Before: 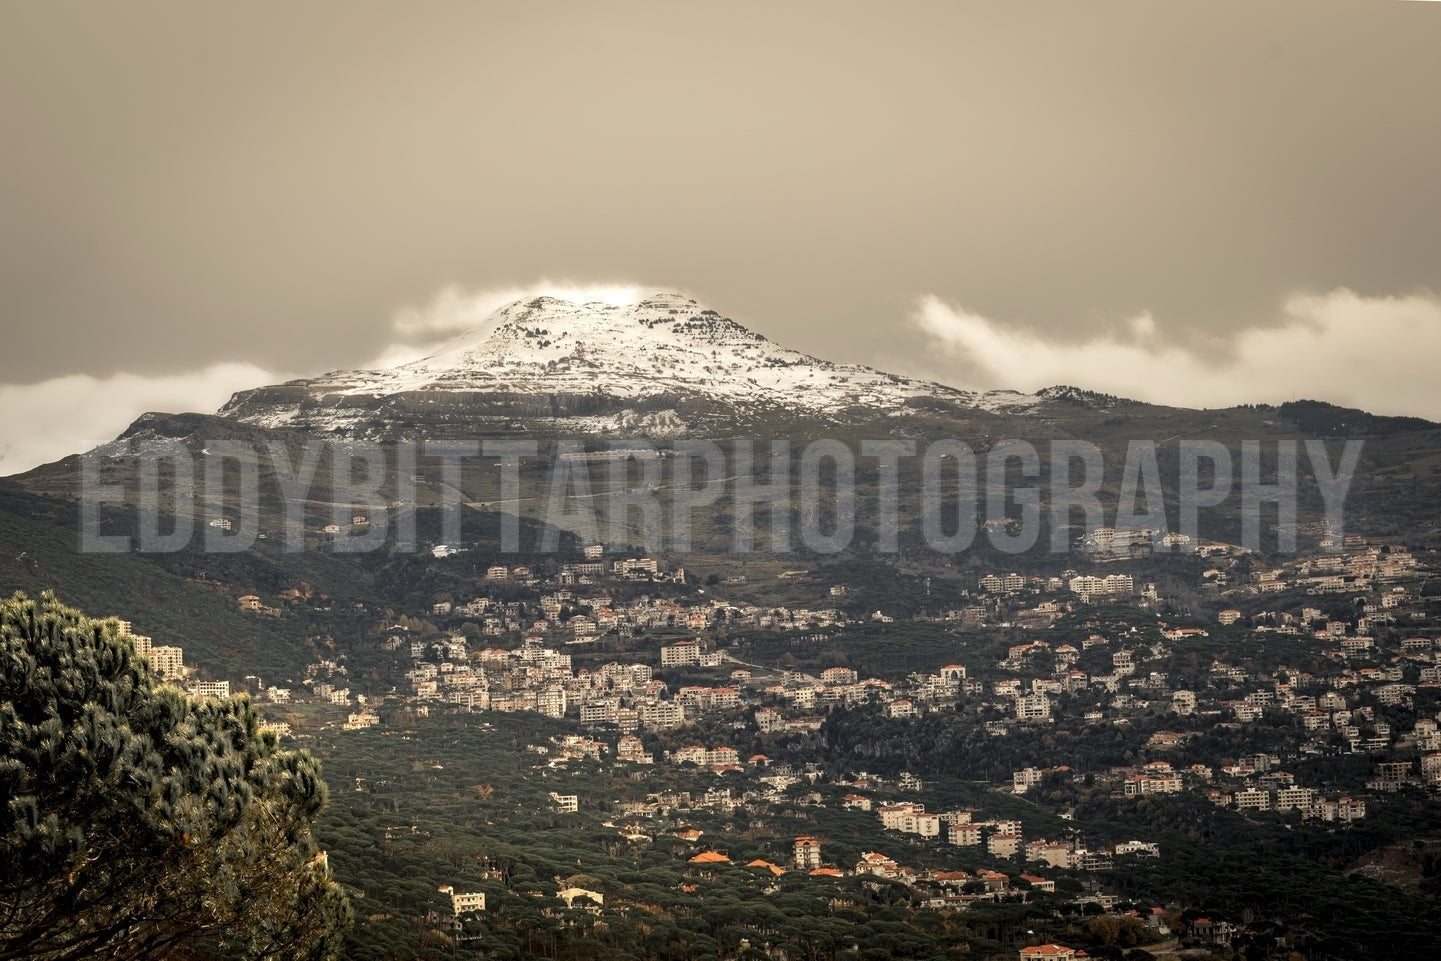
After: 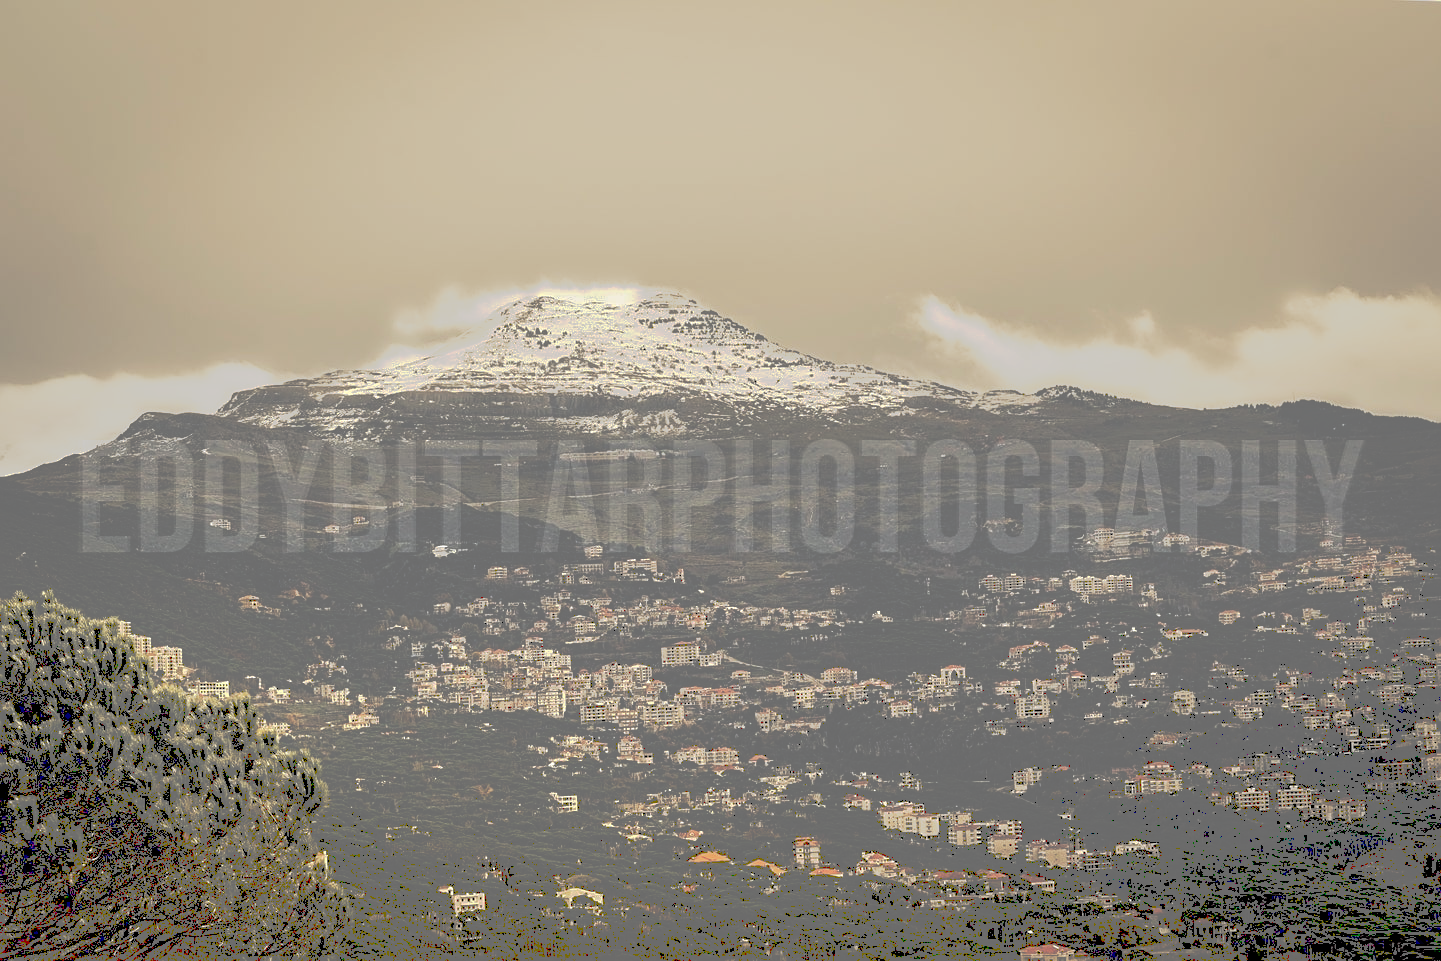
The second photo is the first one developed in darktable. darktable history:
tone curve: curves: ch0 [(0, 0) (0.003, 0.449) (0.011, 0.449) (0.025, 0.449) (0.044, 0.45) (0.069, 0.453) (0.1, 0.453) (0.136, 0.455) (0.177, 0.458) (0.224, 0.462) (0.277, 0.47) (0.335, 0.491) (0.399, 0.522) (0.468, 0.561) (0.543, 0.619) (0.623, 0.69) (0.709, 0.756) (0.801, 0.802) (0.898, 0.825) (1, 1)], preserve colors none
sharpen: on, module defaults
color calibration: output colorfulness [0, 0.315, 0, 0], x 0.341, y 0.355, temperature 5166 K
exposure: black level correction 0.001, exposure -0.125 EV, compensate exposure bias true, compensate highlight preservation false
